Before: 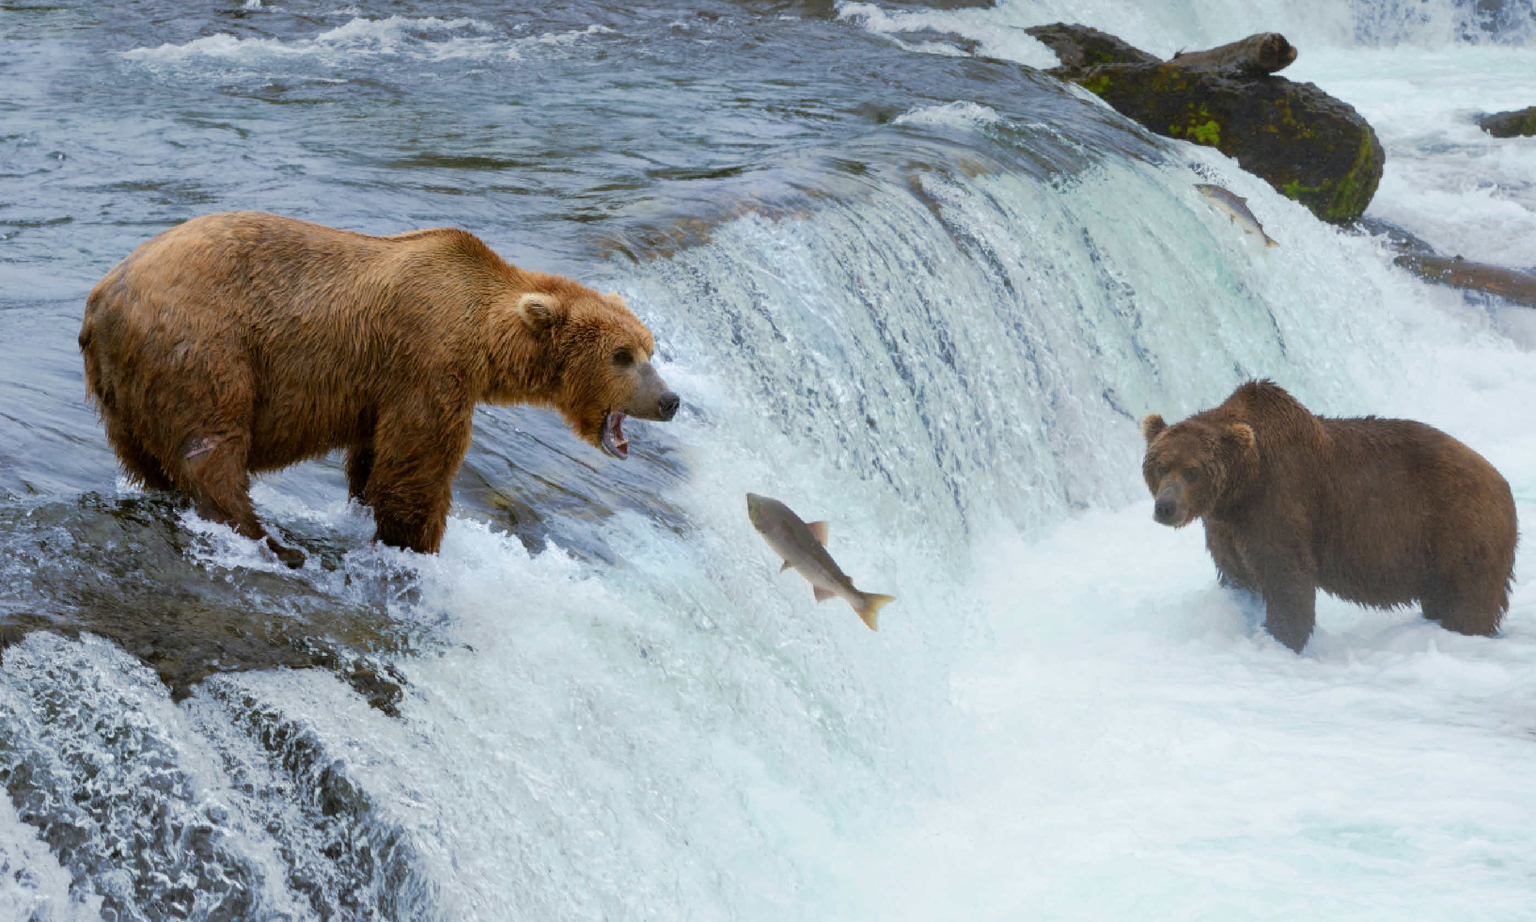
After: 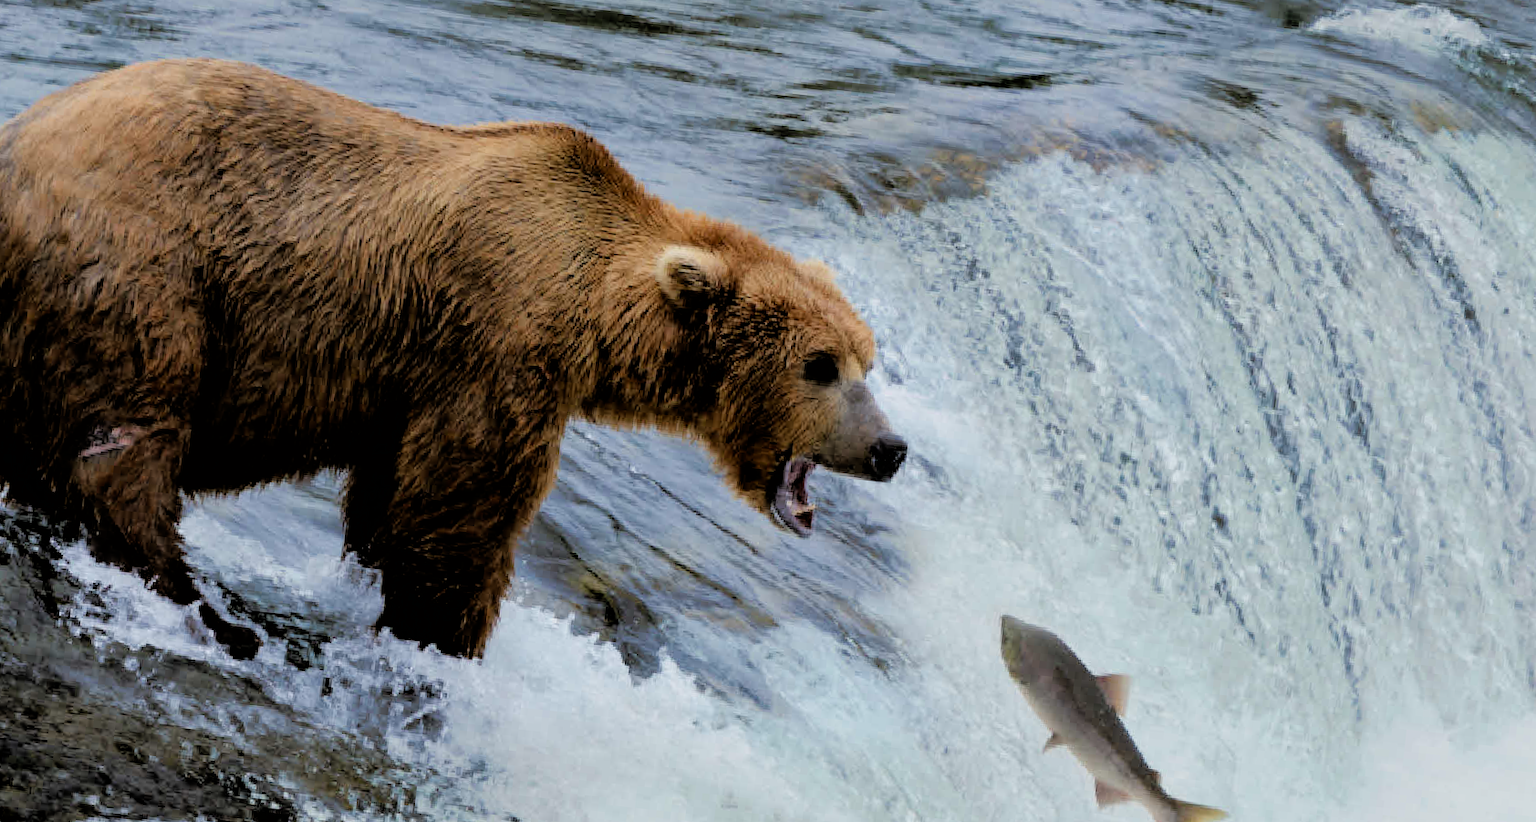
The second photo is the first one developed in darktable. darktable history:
filmic rgb: black relative exposure -3.43 EV, white relative exposure 3.45 EV, hardness 2.36, contrast 1.102
crop and rotate: angle -6.15°, left 2.135%, top 6.731%, right 27.312%, bottom 30.305%
contrast equalizer: octaves 7, y [[0.524 ×6], [0.512 ×6], [0.379 ×6], [0 ×6], [0 ×6]]
